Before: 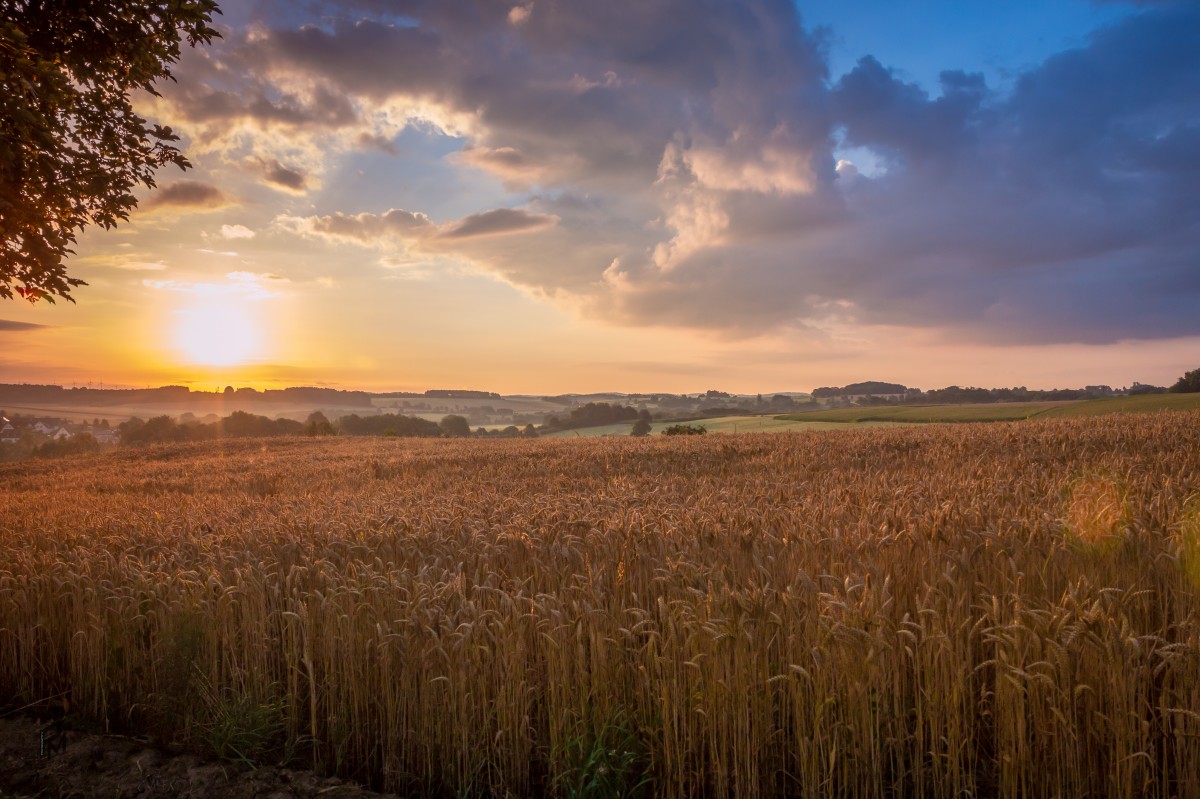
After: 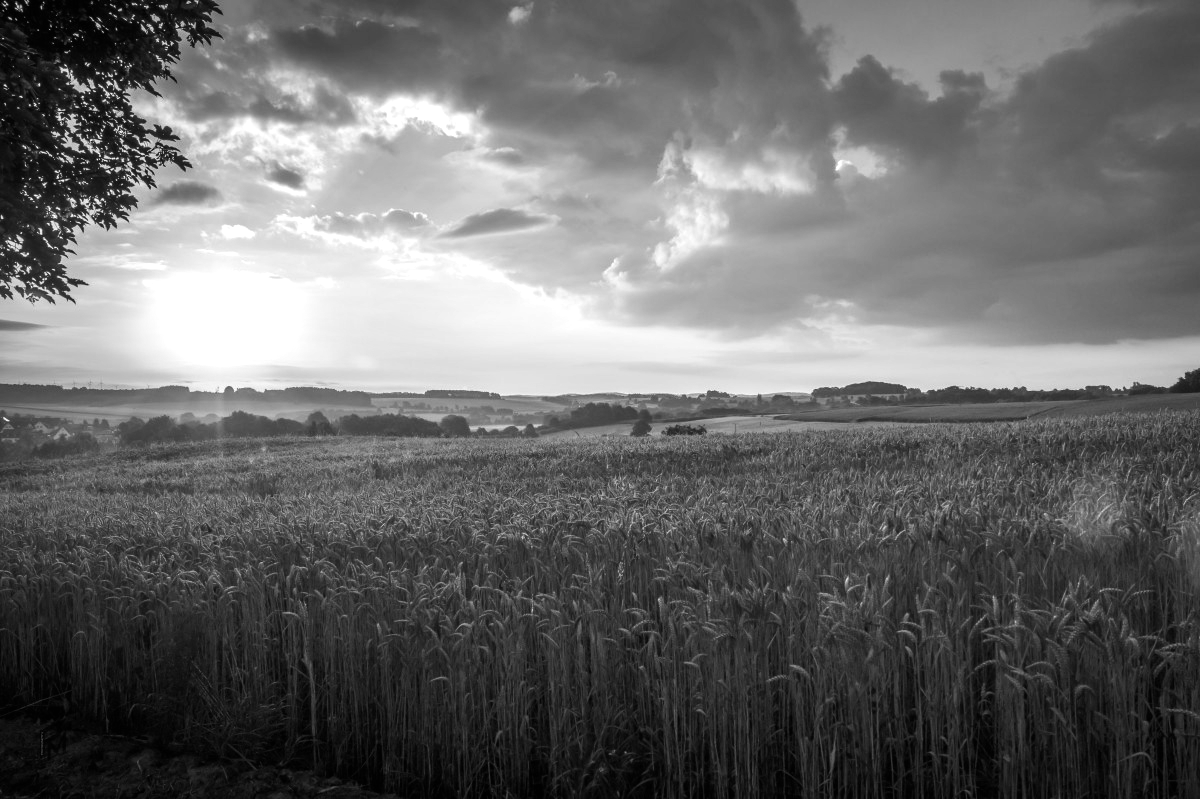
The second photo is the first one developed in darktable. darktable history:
exposure: exposure 0.014 EV, compensate highlight preservation false
tone equalizer: -8 EV -0.75 EV, -7 EV -0.7 EV, -6 EV -0.6 EV, -5 EV -0.4 EV, -3 EV 0.4 EV, -2 EV 0.6 EV, -1 EV 0.7 EV, +0 EV 0.75 EV, edges refinement/feathering 500, mask exposure compensation -1.57 EV, preserve details no
monochrome: size 1
